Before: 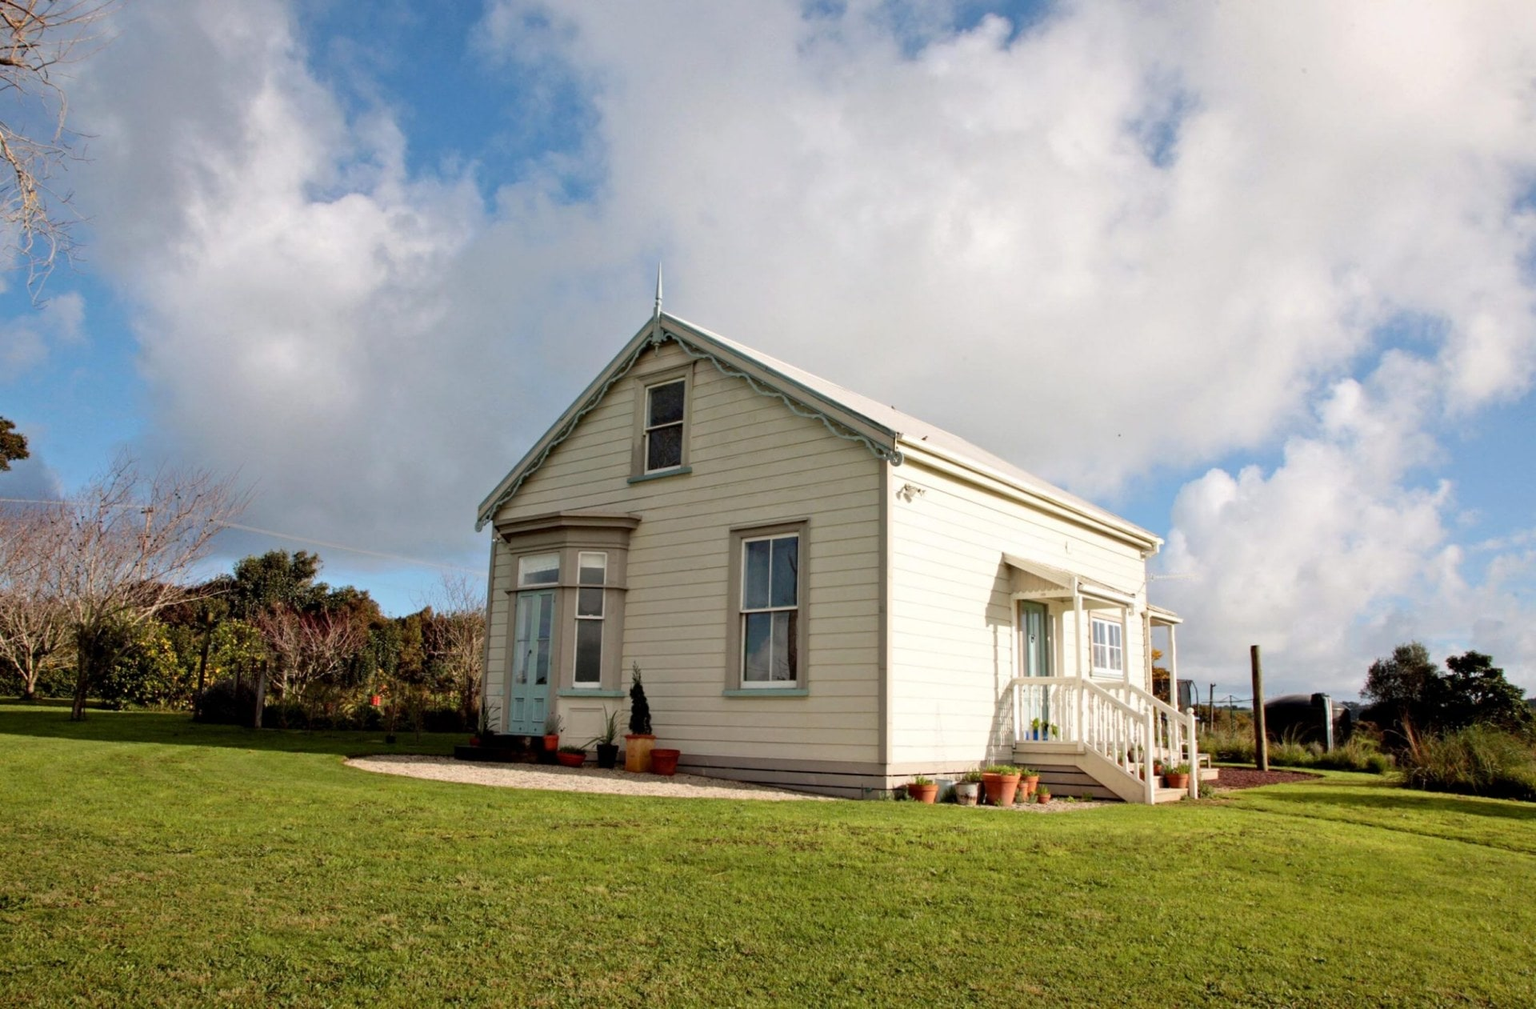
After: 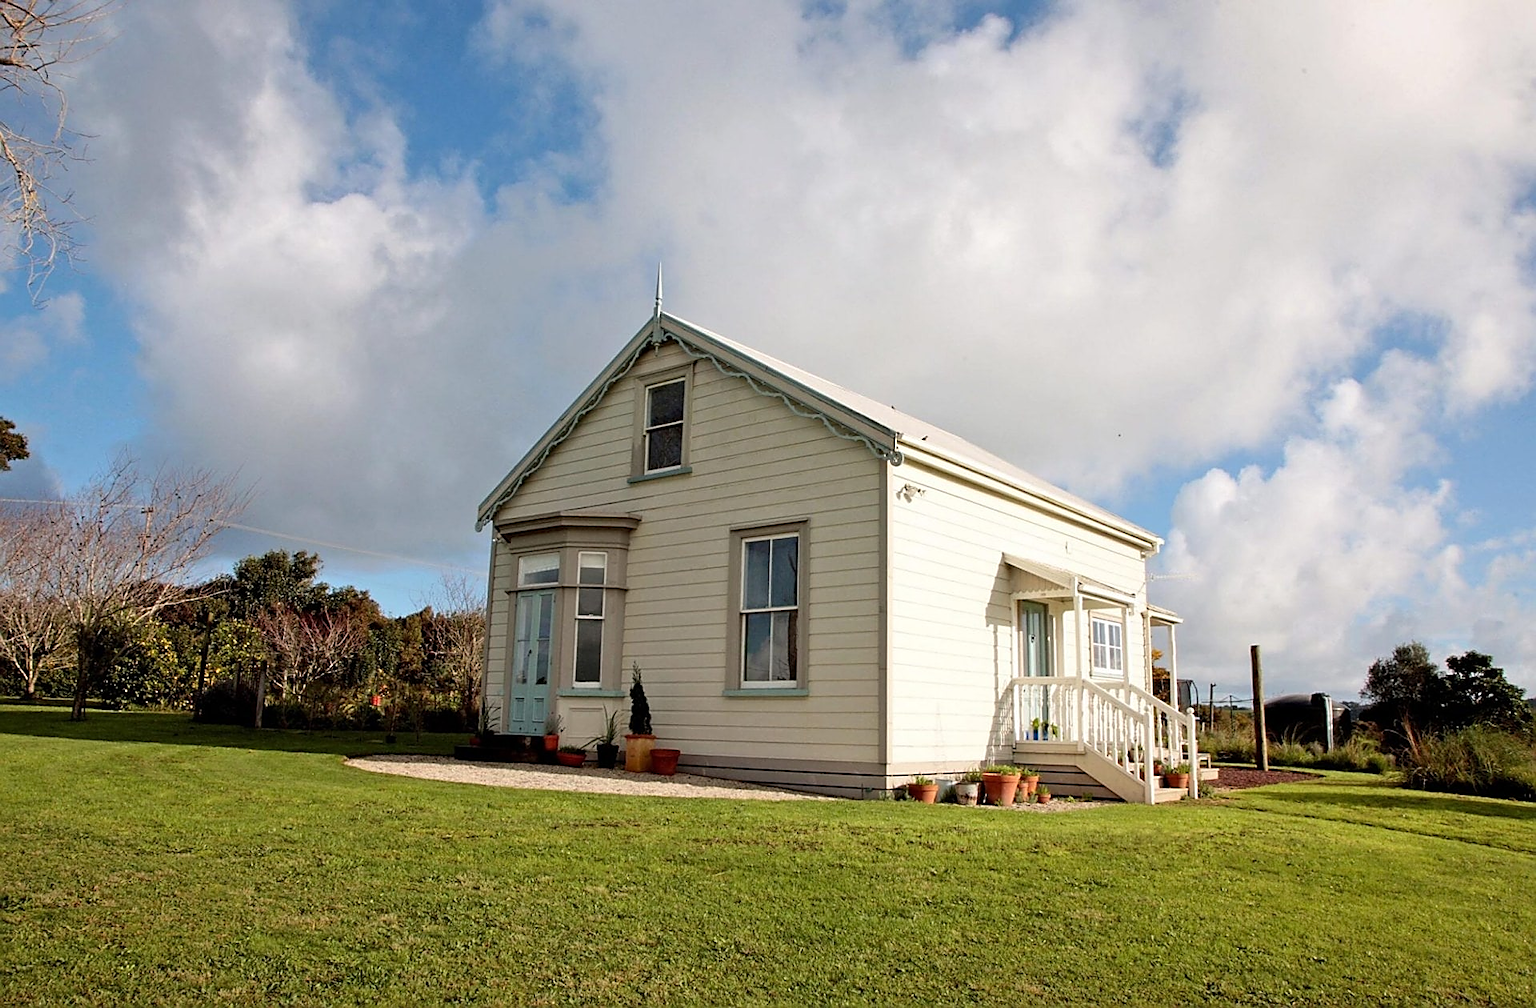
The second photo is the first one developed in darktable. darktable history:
sharpen: radius 1.414, amount 1.241, threshold 0.626
